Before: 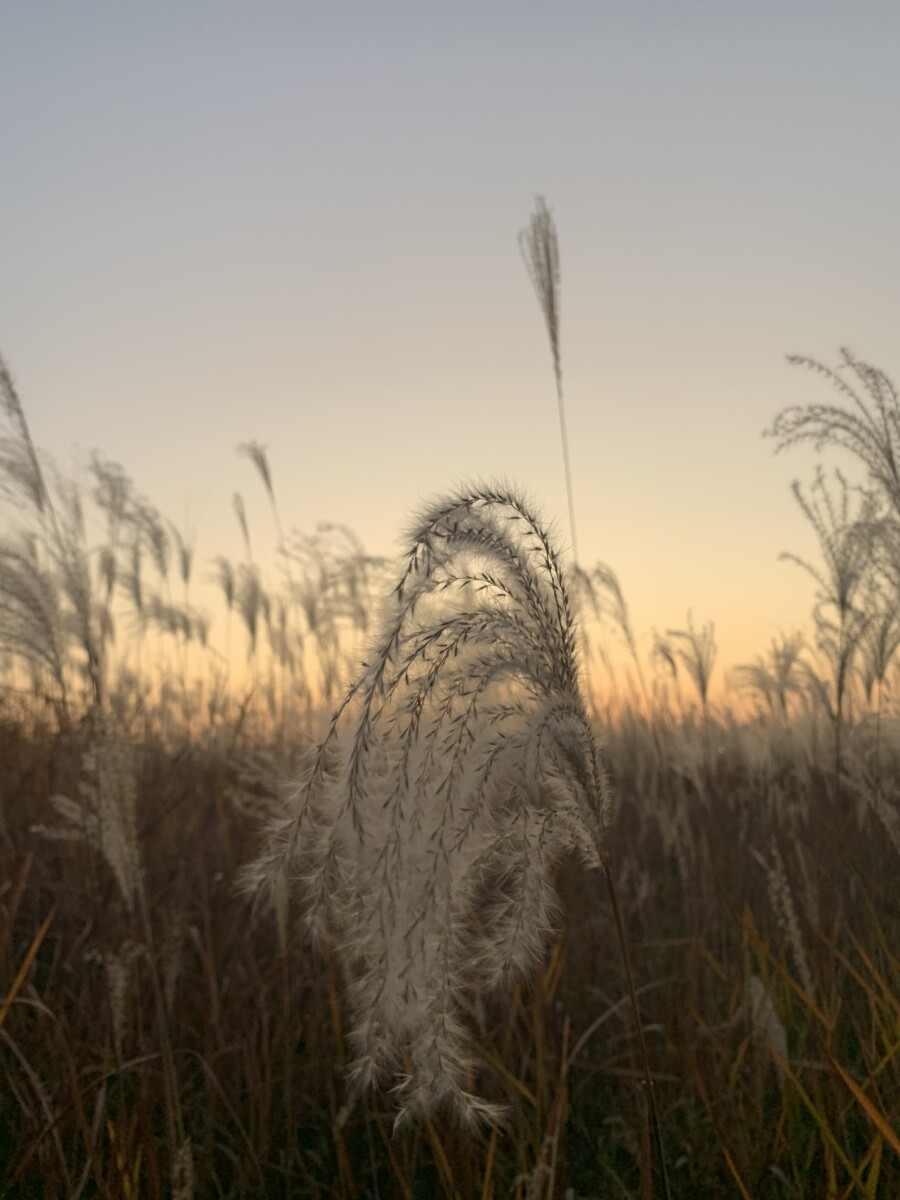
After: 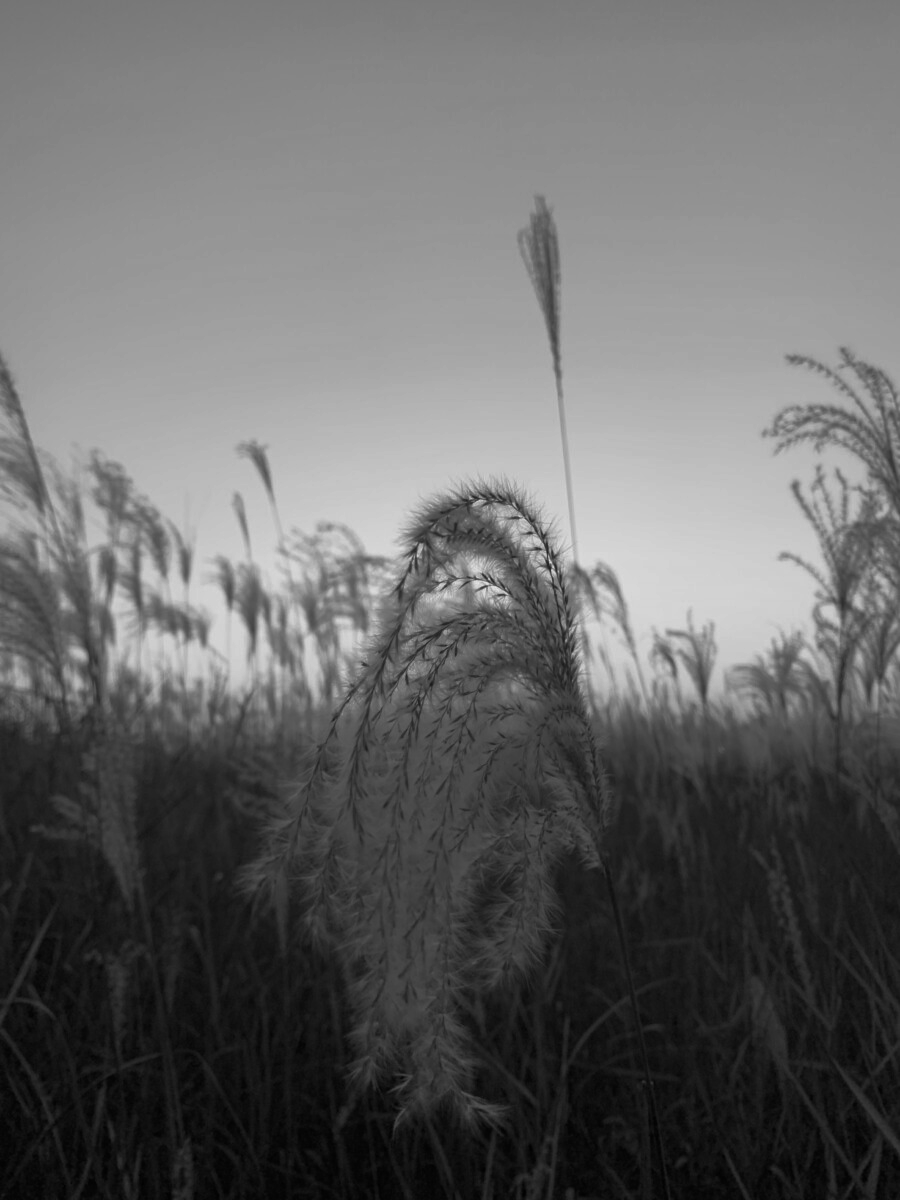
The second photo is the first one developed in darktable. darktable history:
rgb curve: curves: ch0 [(0, 0) (0.415, 0.237) (1, 1)]
monochrome: on, module defaults
